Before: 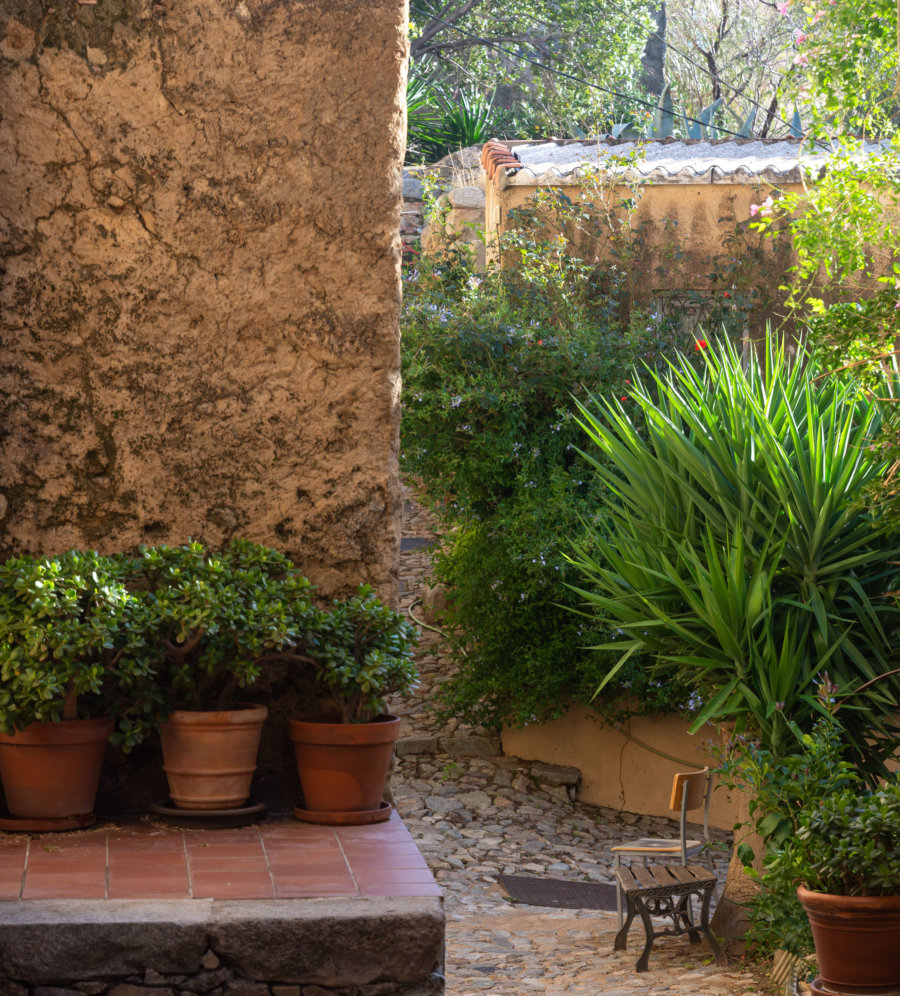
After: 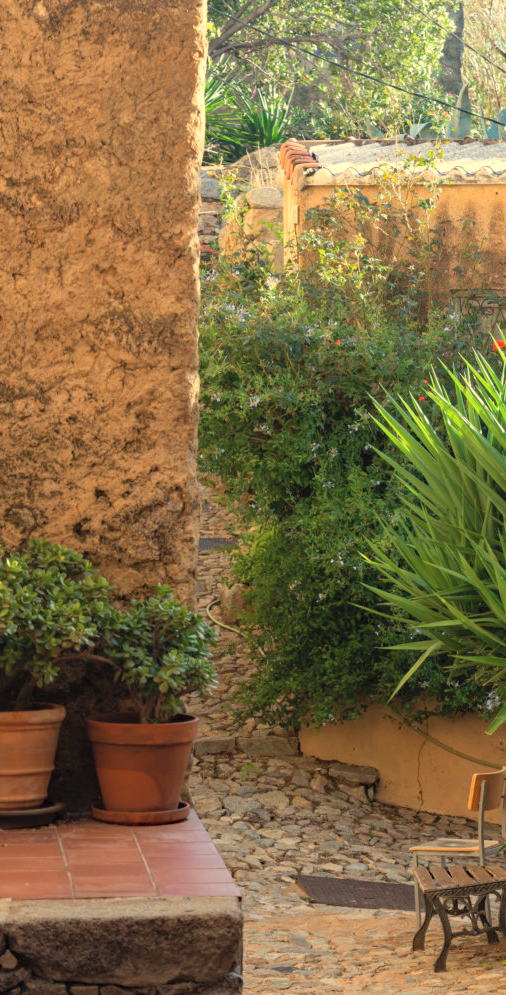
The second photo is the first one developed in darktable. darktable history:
contrast brightness saturation: brightness 0.15
crop and rotate: left 22.516%, right 21.234%
haze removal: compatibility mode true, adaptive false
white balance: red 1.08, blue 0.791
